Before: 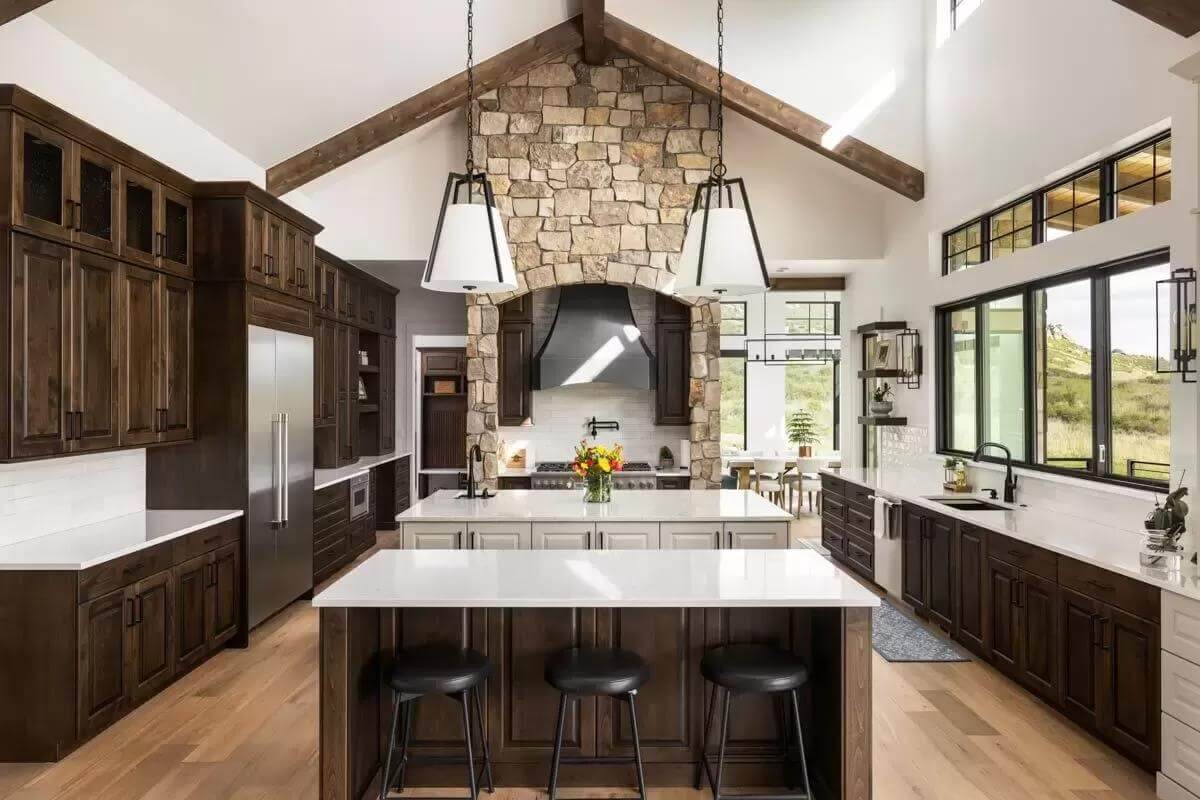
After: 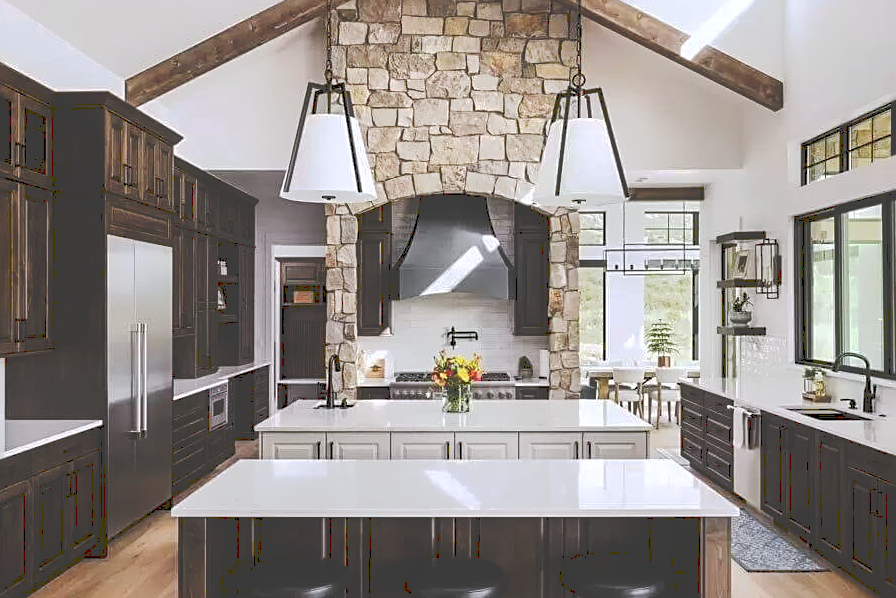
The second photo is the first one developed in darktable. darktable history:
tone curve: curves: ch0 [(0, 0) (0.003, 0.241) (0.011, 0.241) (0.025, 0.242) (0.044, 0.246) (0.069, 0.25) (0.1, 0.251) (0.136, 0.256) (0.177, 0.275) (0.224, 0.293) (0.277, 0.326) (0.335, 0.38) (0.399, 0.449) (0.468, 0.525) (0.543, 0.606) (0.623, 0.683) (0.709, 0.751) (0.801, 0.824) (0.898, 0.871) (1, 1)], preserve colors none
crop and rotate: left 11.831%, top 11.346%, right 13.429%, bottom 13.899%
sharpen: on, module defaults
white balance: red 0.984, blue 1.059
